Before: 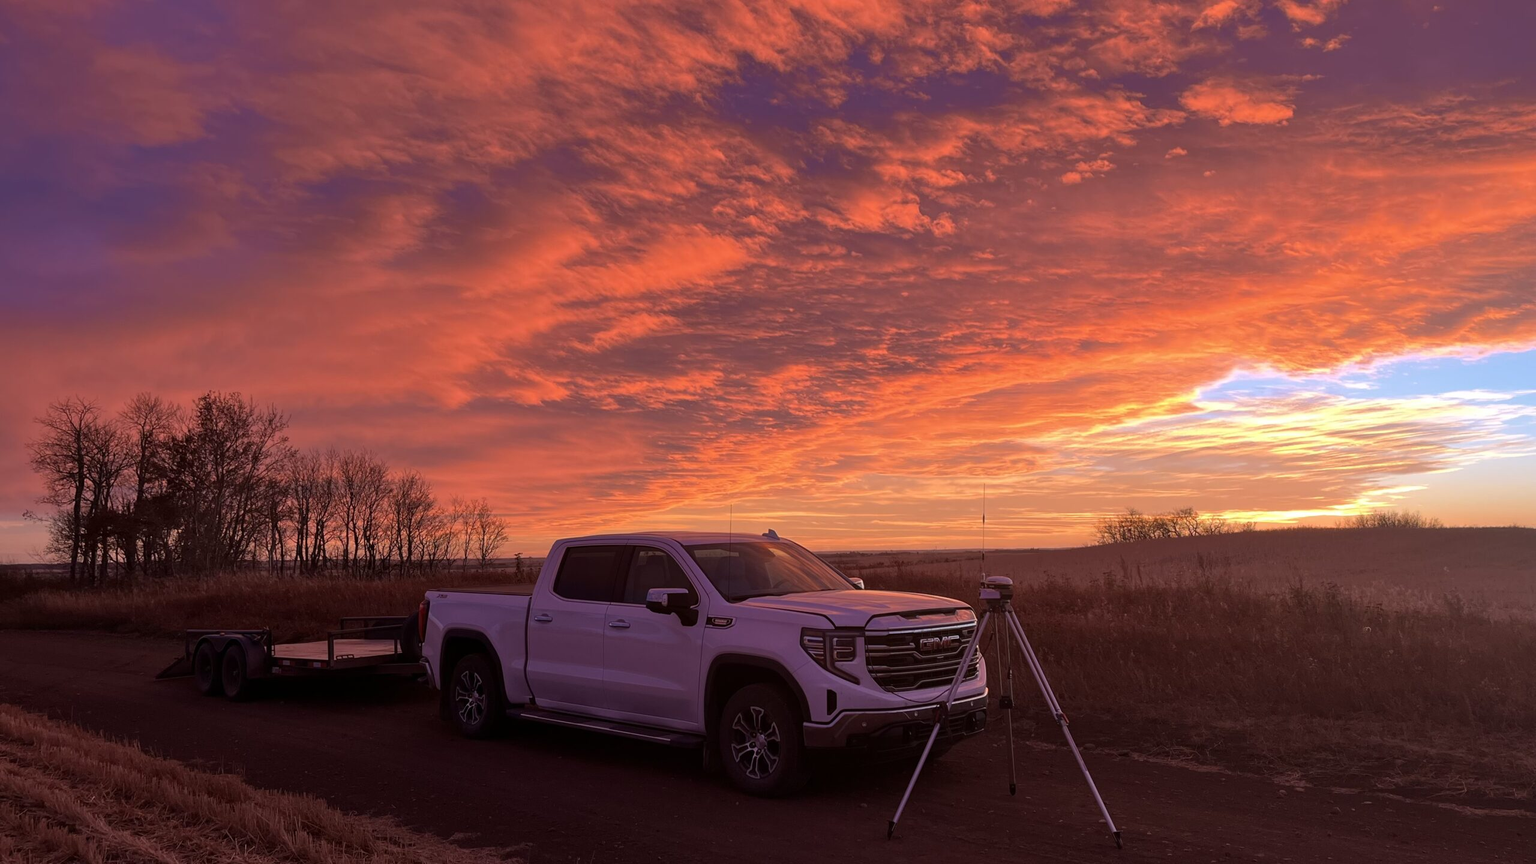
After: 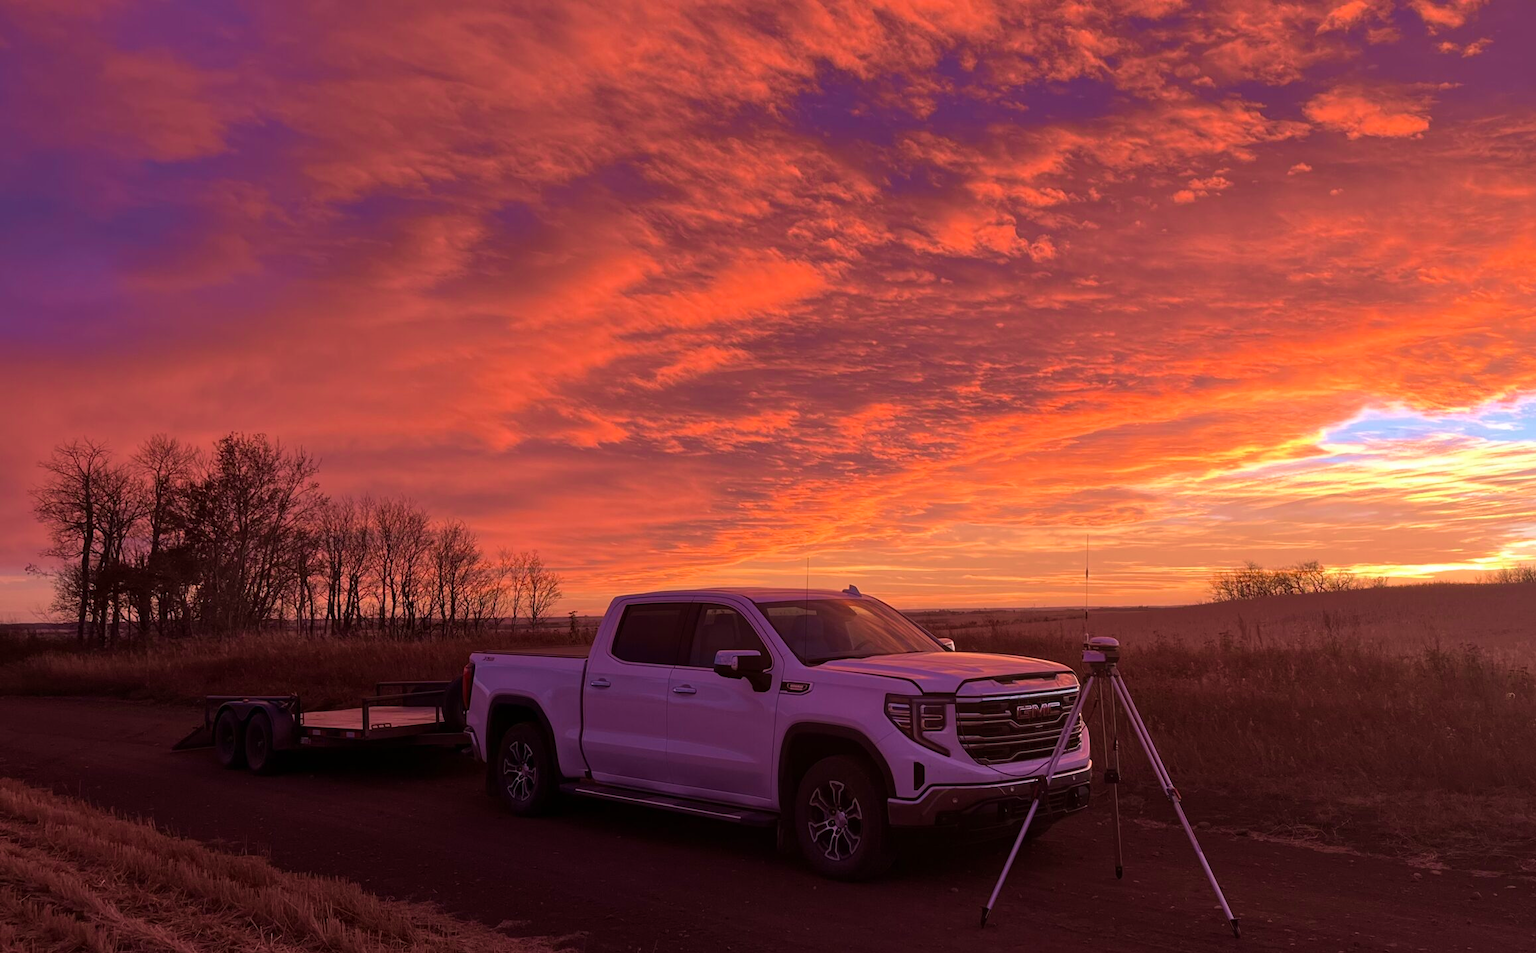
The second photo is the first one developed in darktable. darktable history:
velvia: strength 39.7%
crop: right 9.474%, bottom 0.042%
